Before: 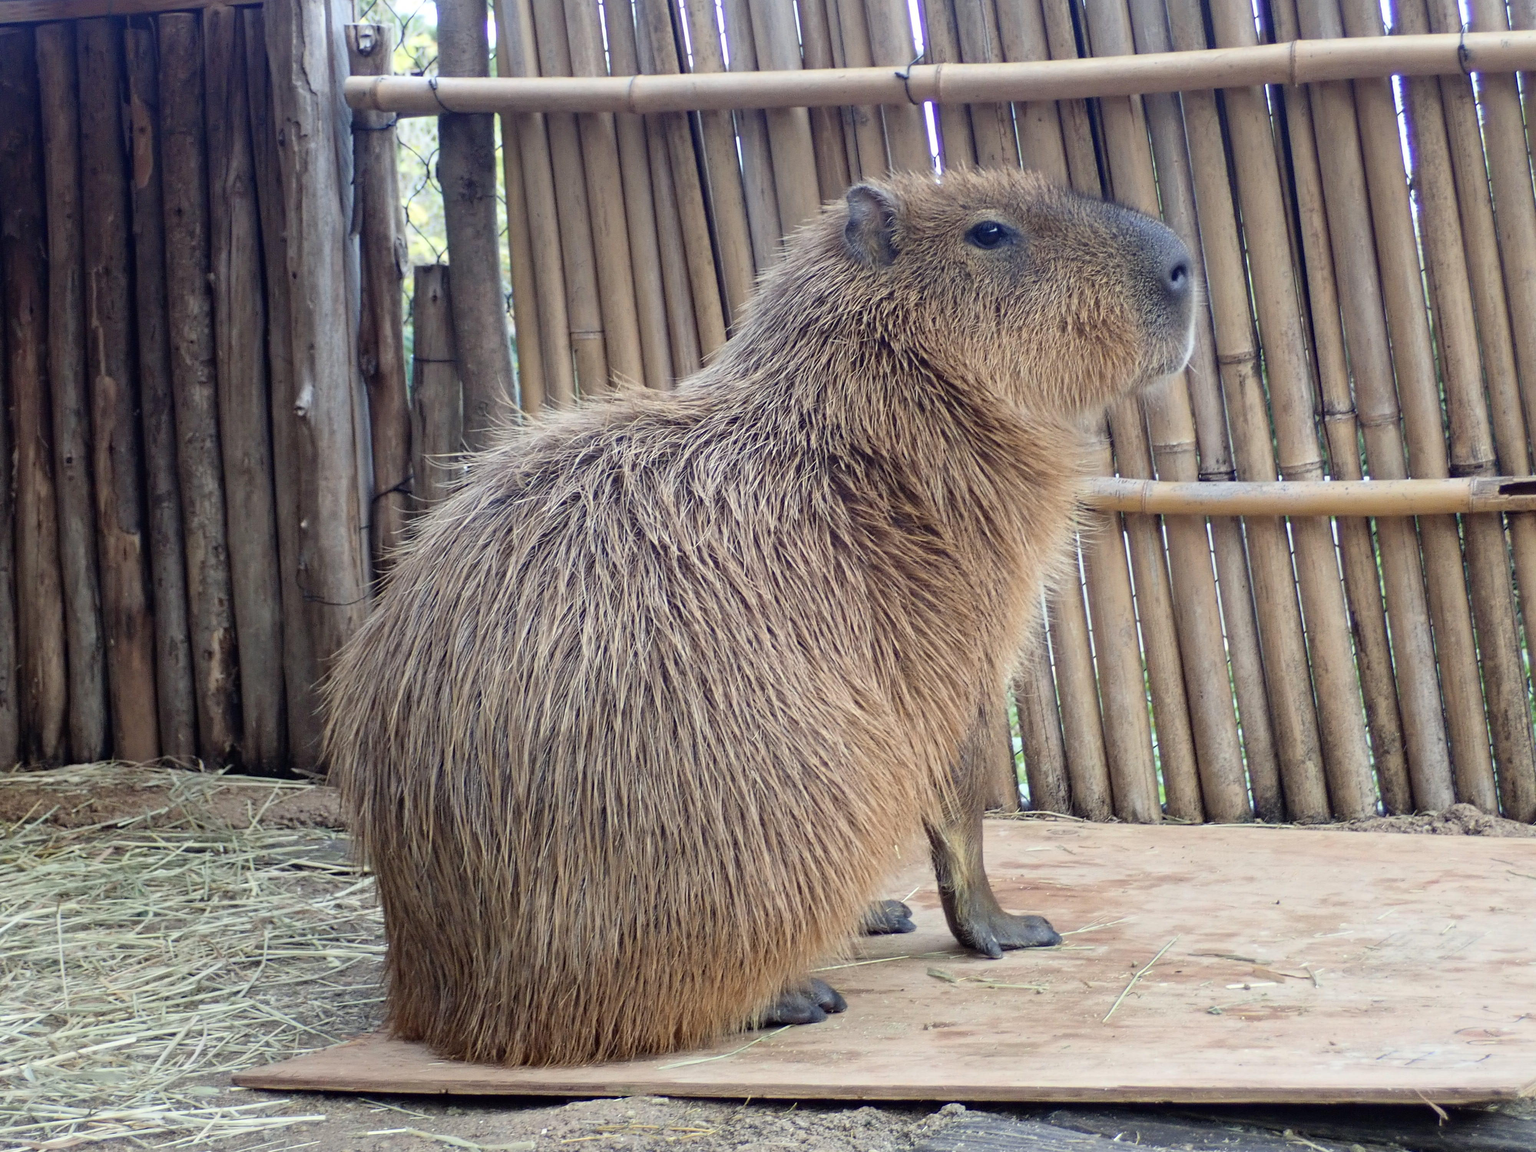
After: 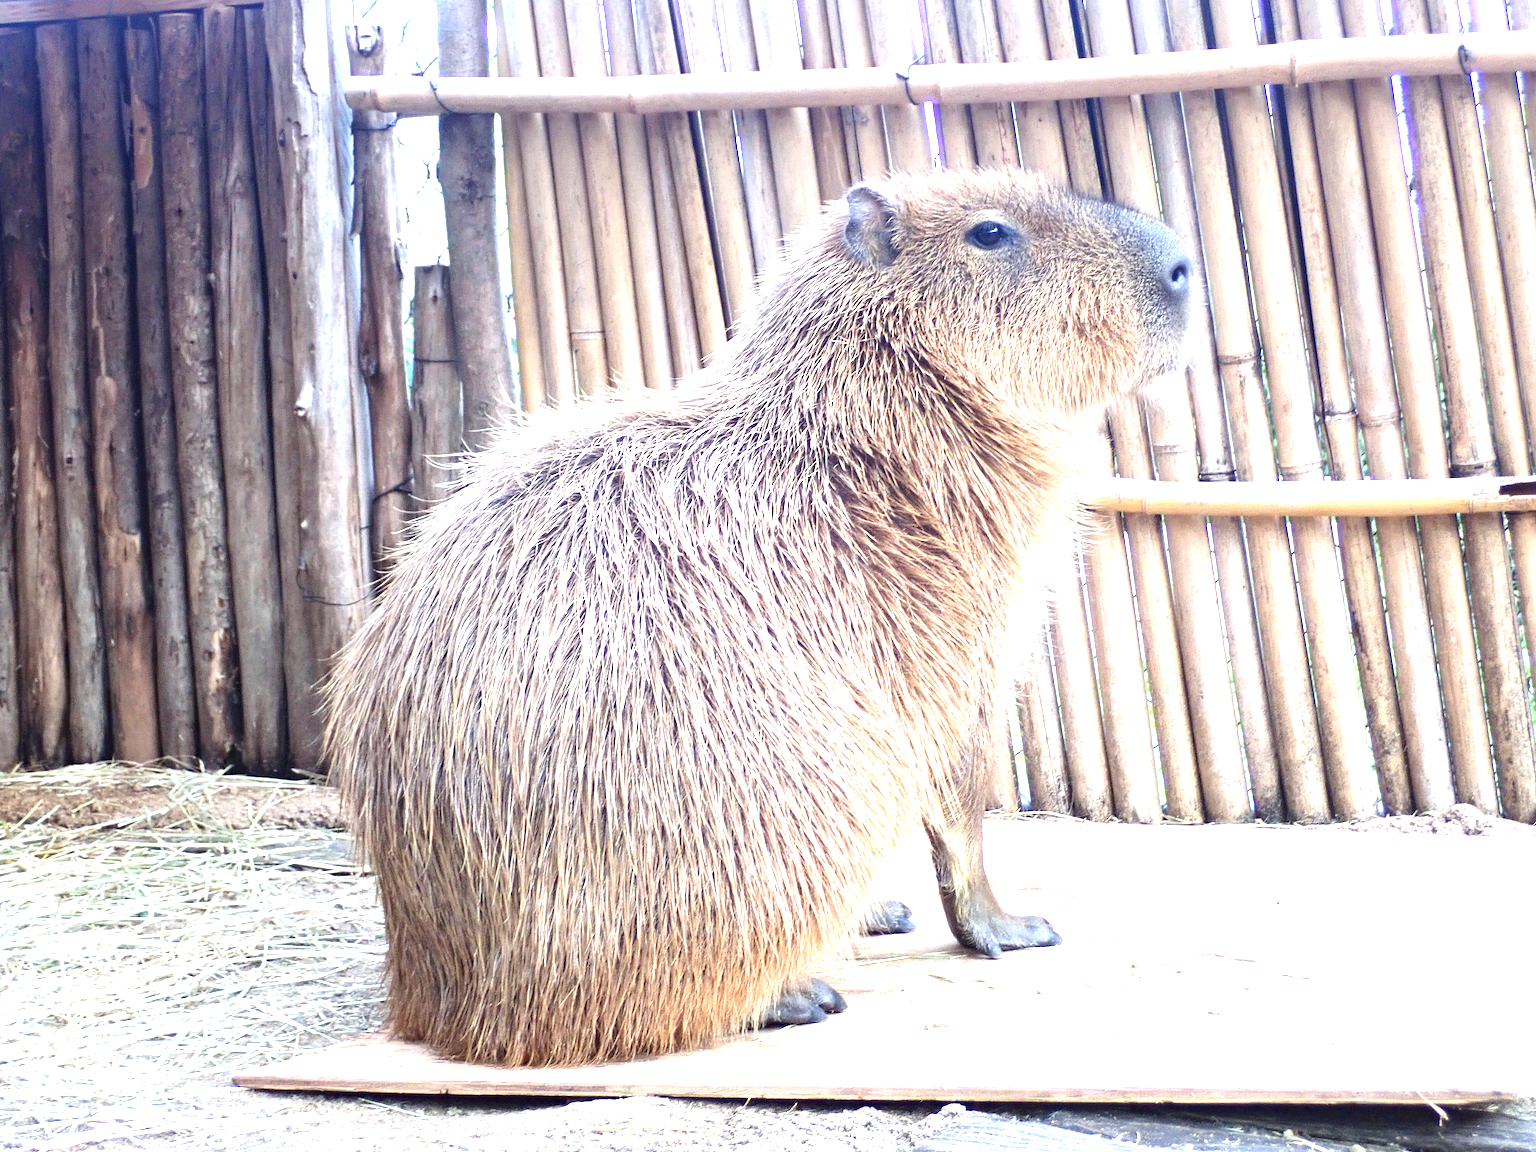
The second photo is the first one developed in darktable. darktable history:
color correction: highlights a* -0.137, highlights b* -5.91, shadows a* -0.137, shadows b* -0.137
exposure: black level correction 0, exposure 1.9 EV, compensate highlight preservation false
